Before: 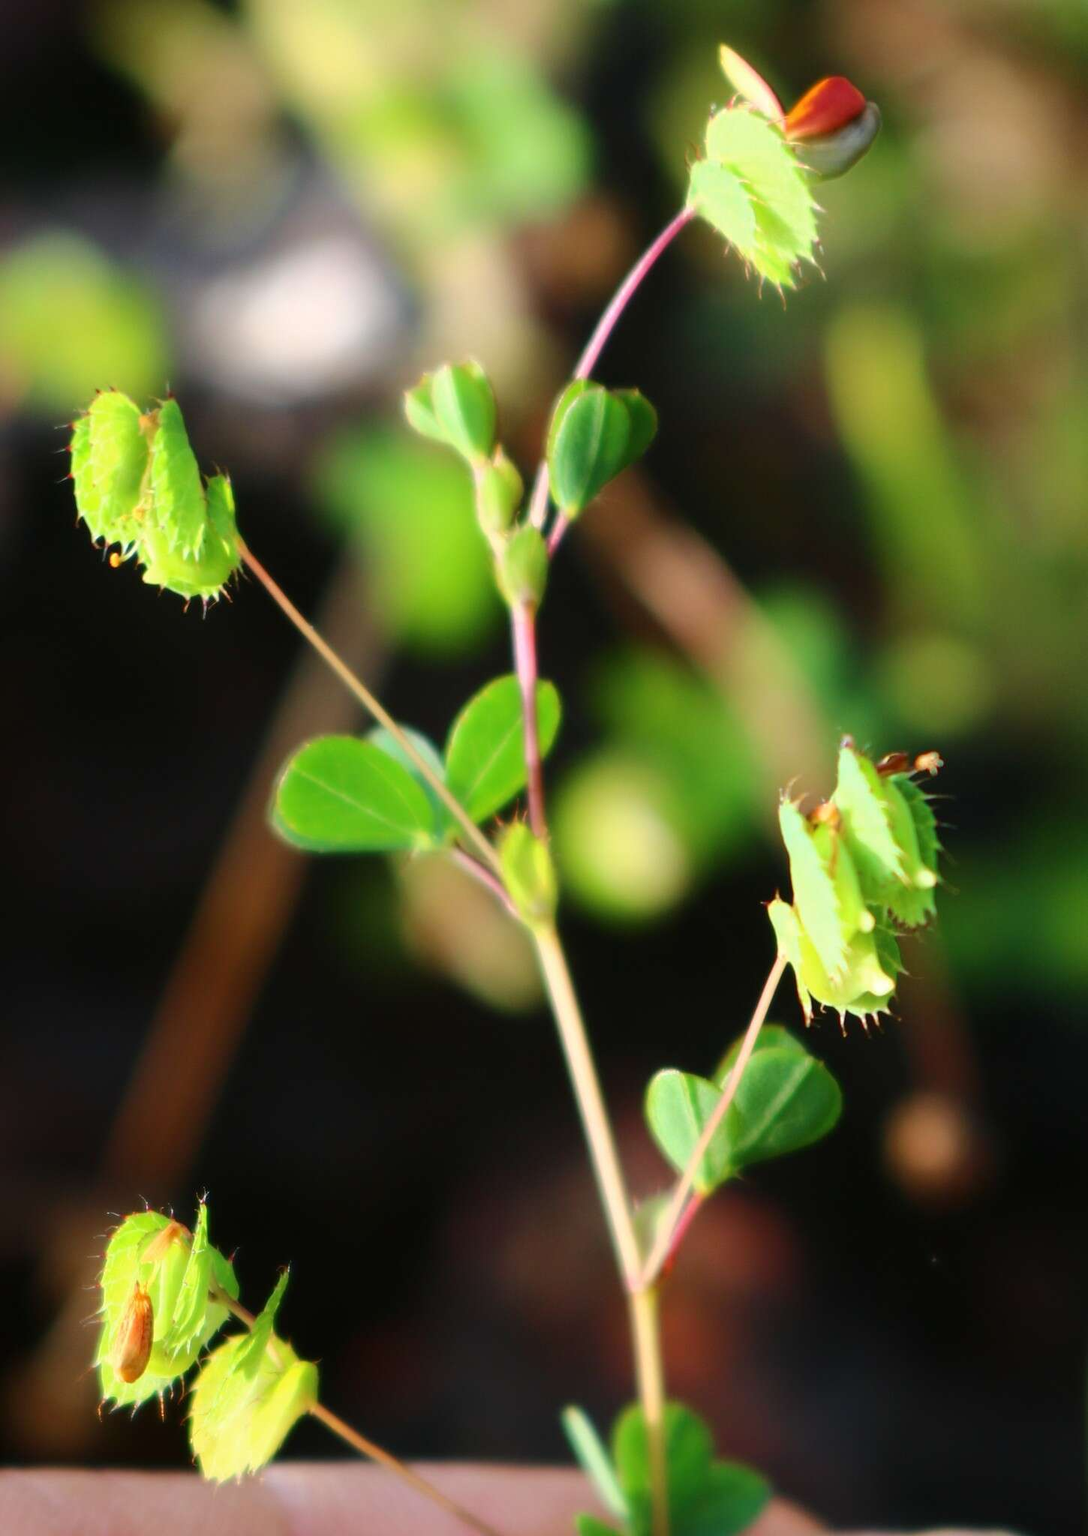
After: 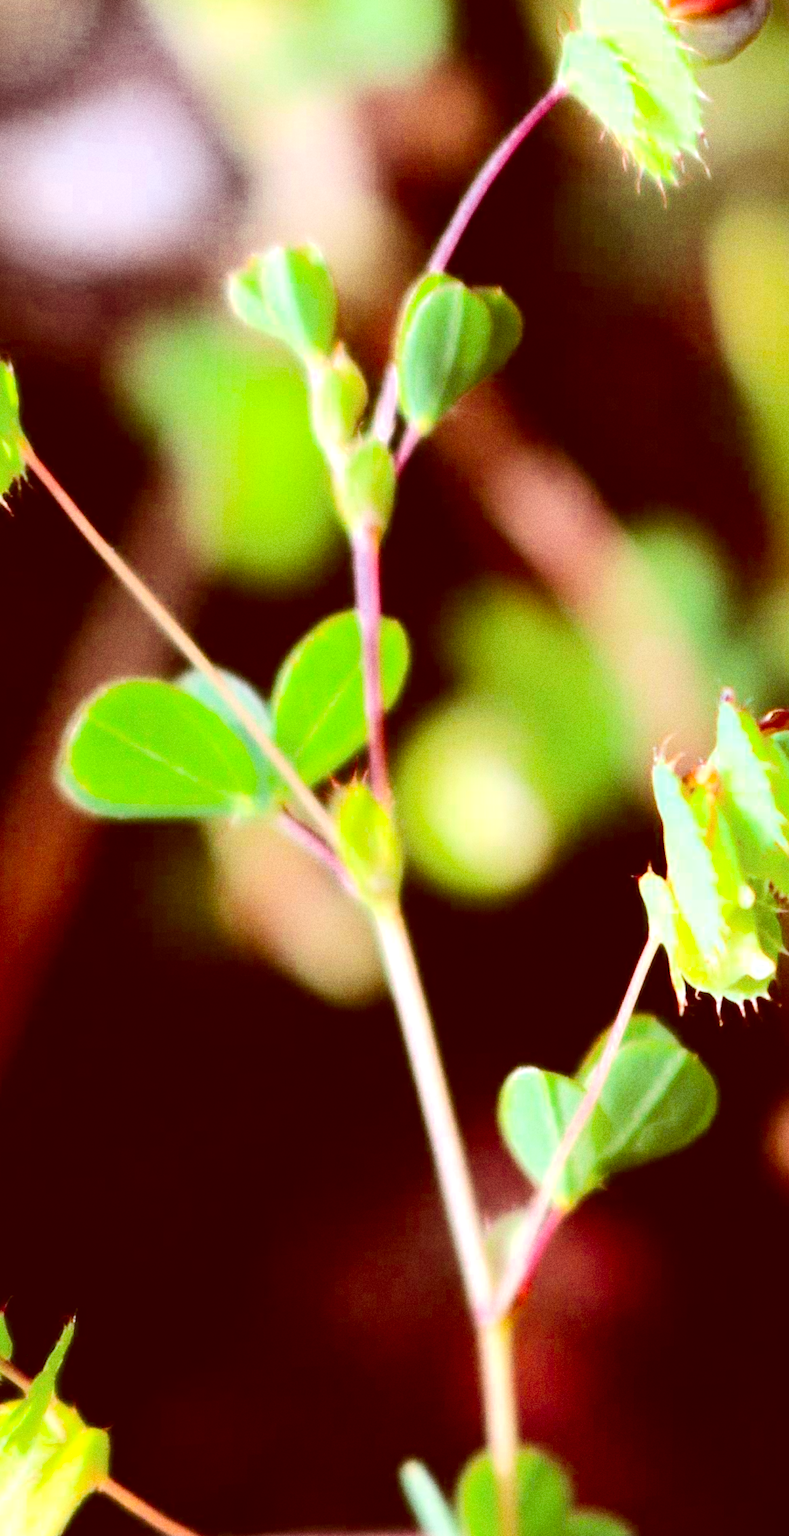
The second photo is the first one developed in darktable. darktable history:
grain: coarseness 22.88 ISO
crop and rotate: left 22.918%, top 5.629%, right 14.711%, bottom 2.247%
contrast brightness saturation: contrast 0.25, saturation -0.31
color calibration: output R [1.422, -0.35, -0.252, 0], output G [-0.238, 1.259, -0.084, 0], output B [-0.081, -0.196, 1.58, 0], output brightness [0.49, 0.671, -0.57, 0], illuminant same as pipeline (D50), adaptation none (bypass), saturation algorithm version 1 (2020)
color zones: curves: ch0 [(0, 0.425) (0.143, 0.422) (0.286, 0.42) (0.429, 0.419) (0.571, 0.419) (0.714, 0.42) (0.857, 0.422) (1, 0.425)]
white balance: red 0.954, blue 1.079
rotate and perspective: rotation 0.679°, lens shift (horizontal) 0.136, crop left 0.009, crop right 0.991, crop top 0.078, crop bottom 0.95
color correction: highlights a* 9.03, highlights b* 8.71, shadows a* 40, shadows b* 40, saturation 0.8
